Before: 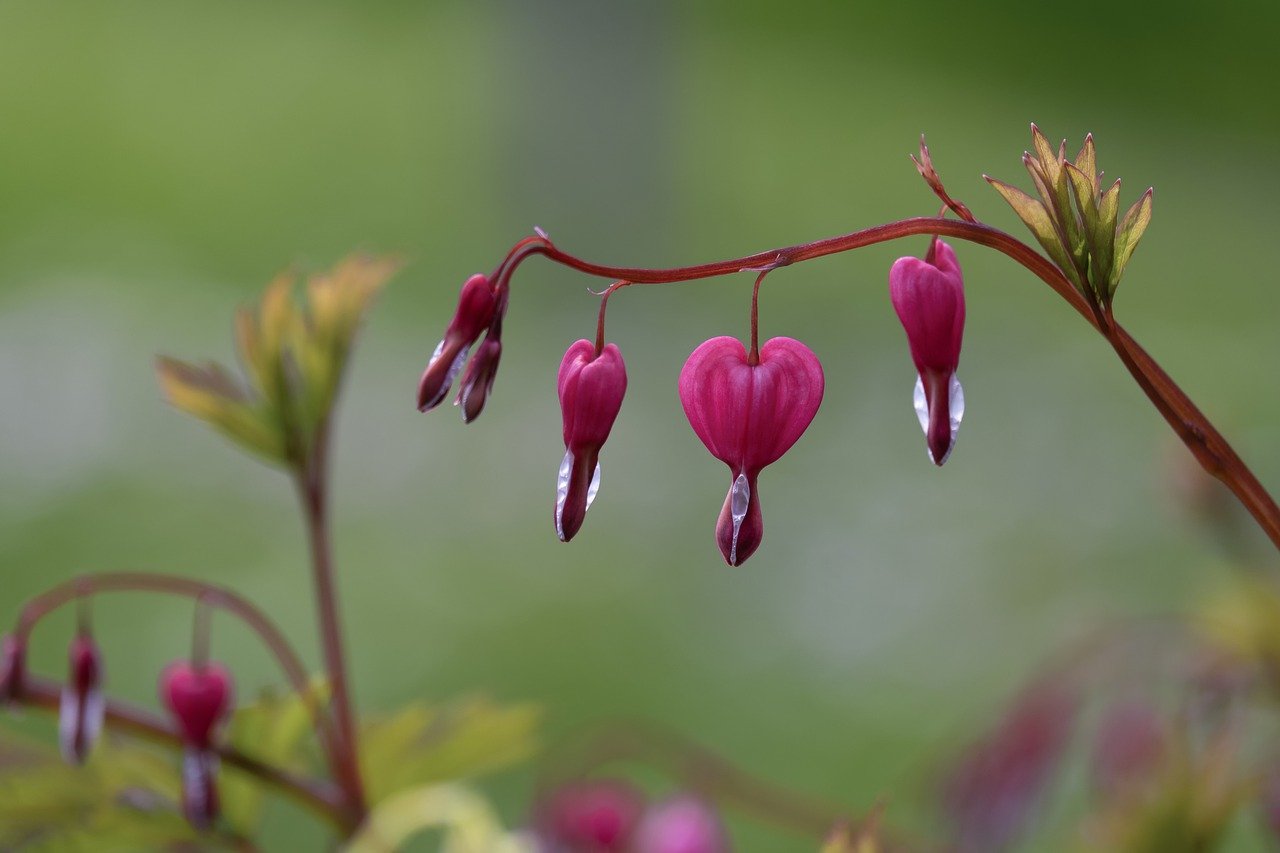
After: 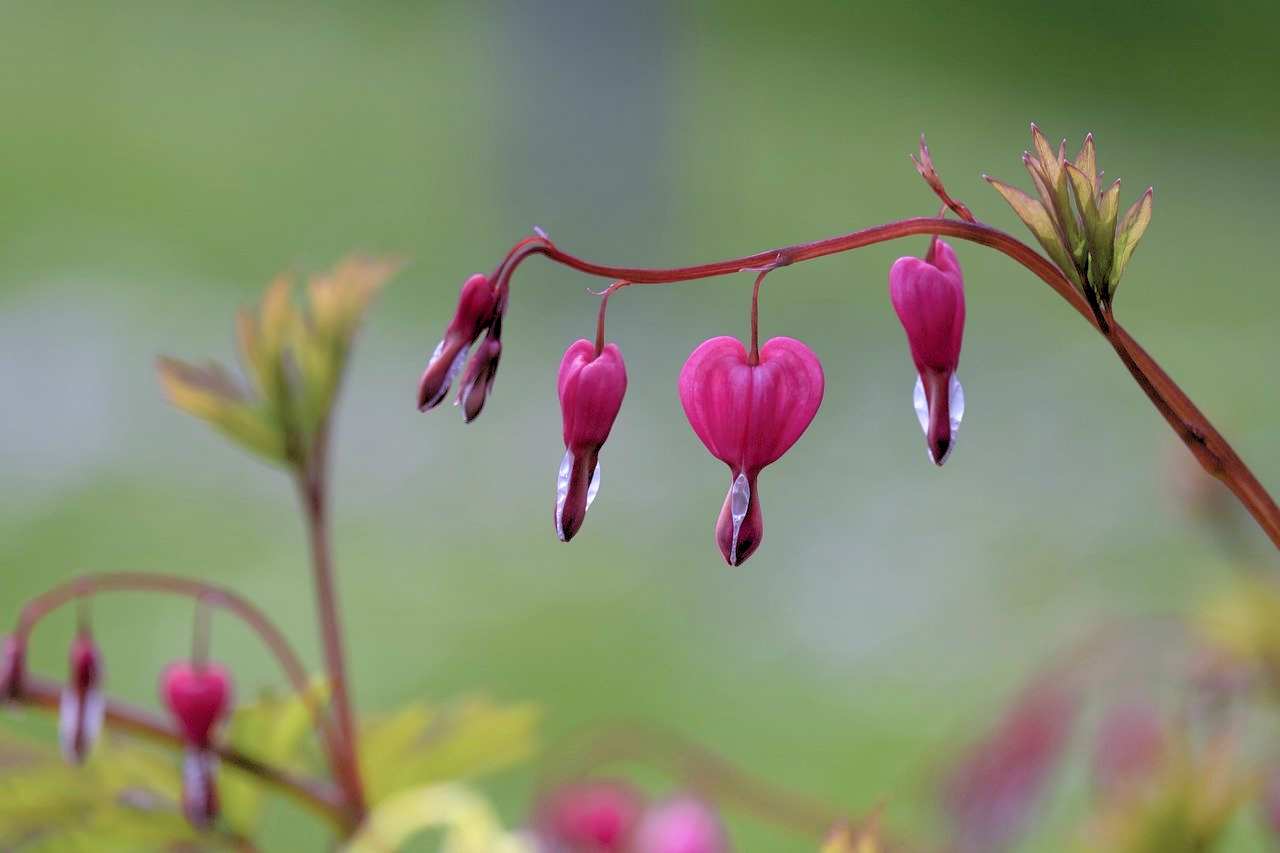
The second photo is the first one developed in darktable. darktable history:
exposure: black level correction 0, exposure 0.7 EV, compensate exposure bias true, compensate highlight preservation false
graduated density: hue 238.83°, saturation 50%
rgb levels: preserve colors sum RGB, levels [[0.038, 0.433, 0.934], [0, 0.5, 1], [0, 0.5, 1]]
